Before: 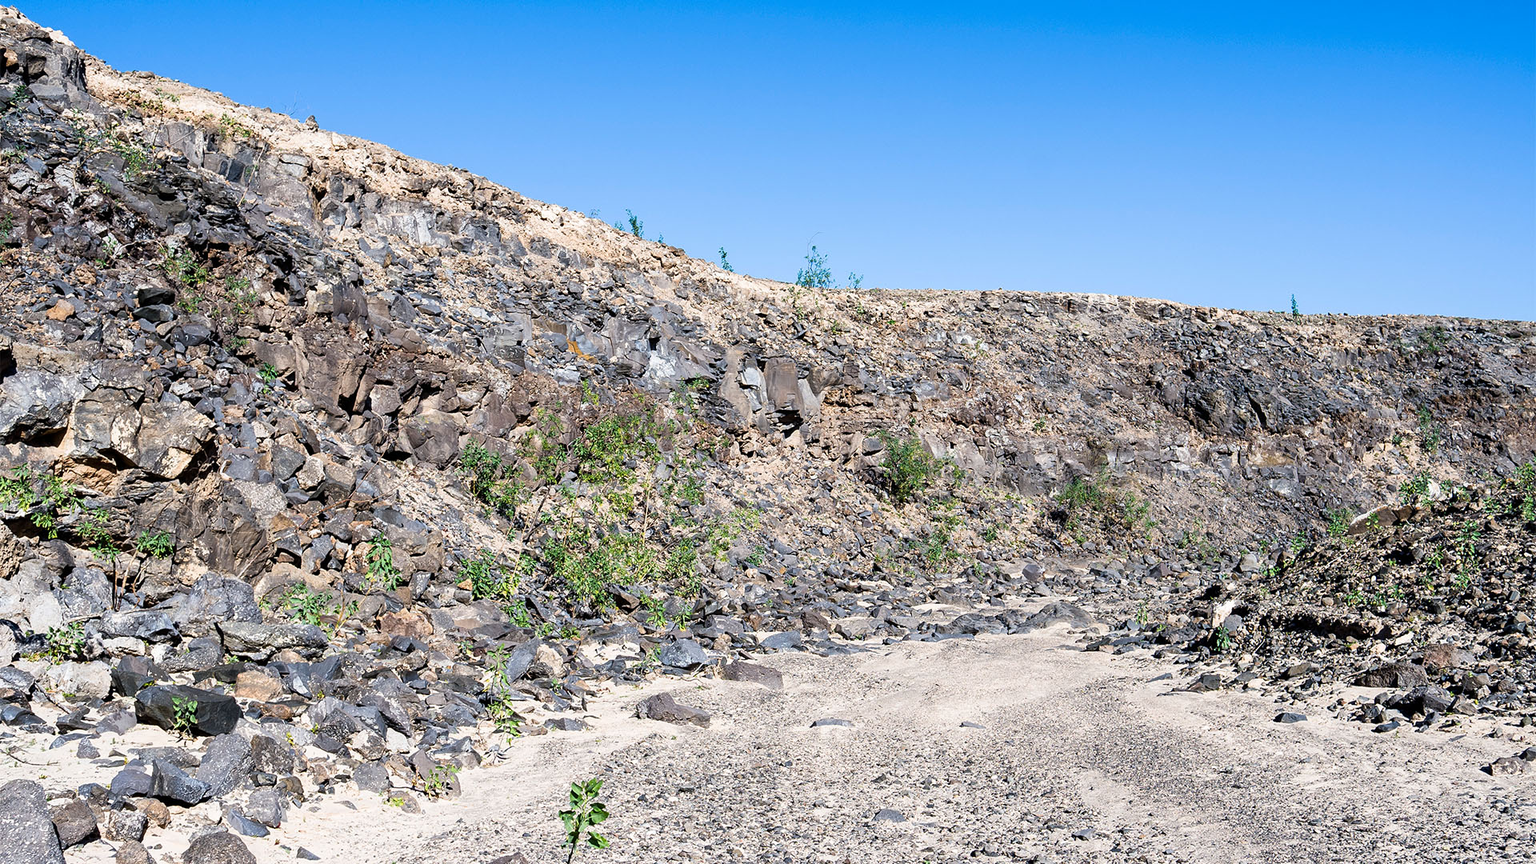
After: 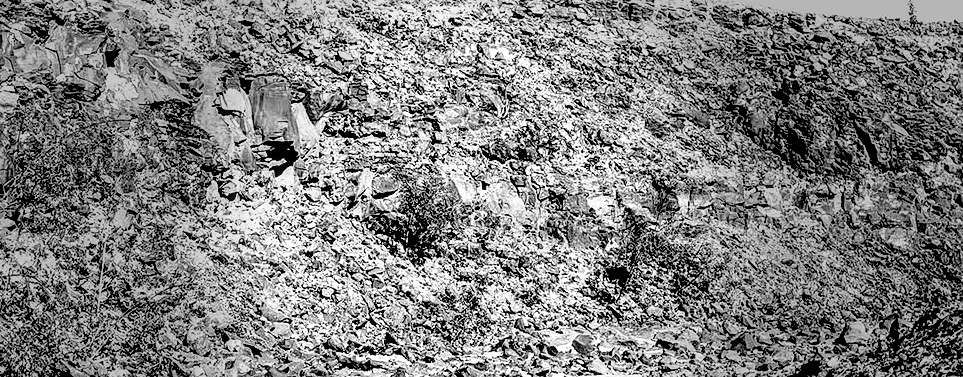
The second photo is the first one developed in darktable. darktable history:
exposure: black level correction 0.058, compensate highlight preservation false
sharpen: radius 1.292, amount 0.305, threshold 0.158
base curve: curves: ch0 [(0, 0) (0.028, 0.03) (0.121, 0.232) (0.46, 0.748) (0.859, 0.968) (1, 1)], preserve colors none
crop: left 36.815%, top 34.408%, right 13.011%, bottom 30.647%
local contrast: detail 160%
vignetting: fall-off start 32.04%, fall-off radius 35.01%, center (-0.03, 0.234), dithering 16-bit output, unbound false
color calibration: output gray [0.21, 0.42, 0.37, 0], illuminant custom, x 0.388, y 0.387, temperature 3820.1 K
